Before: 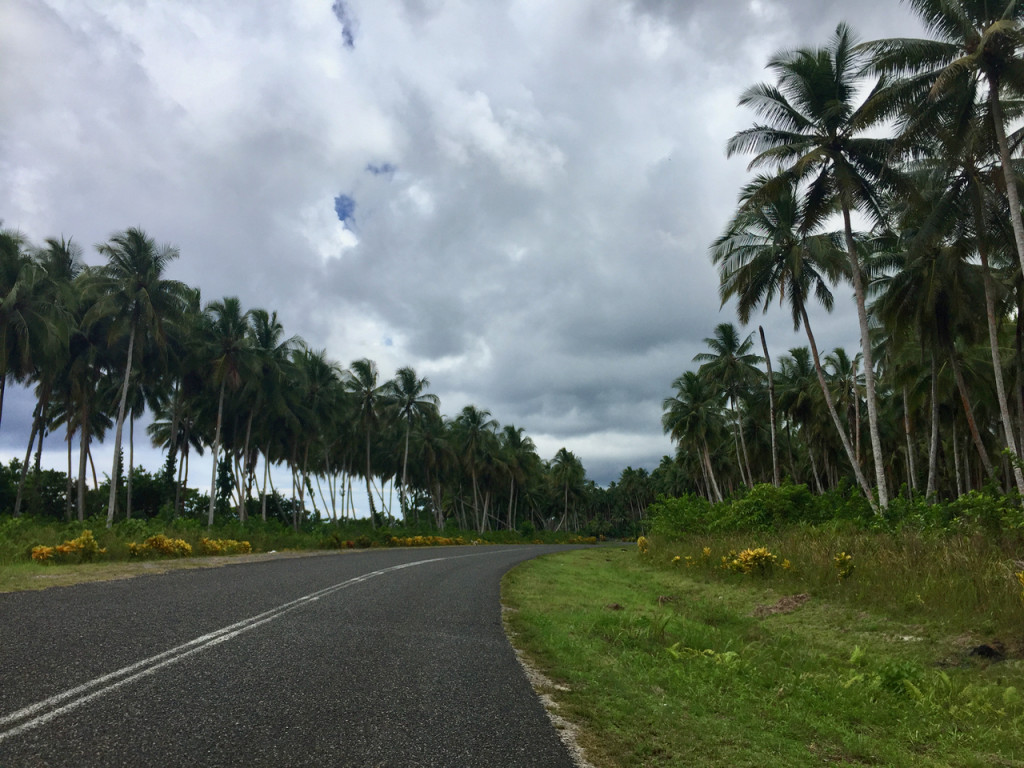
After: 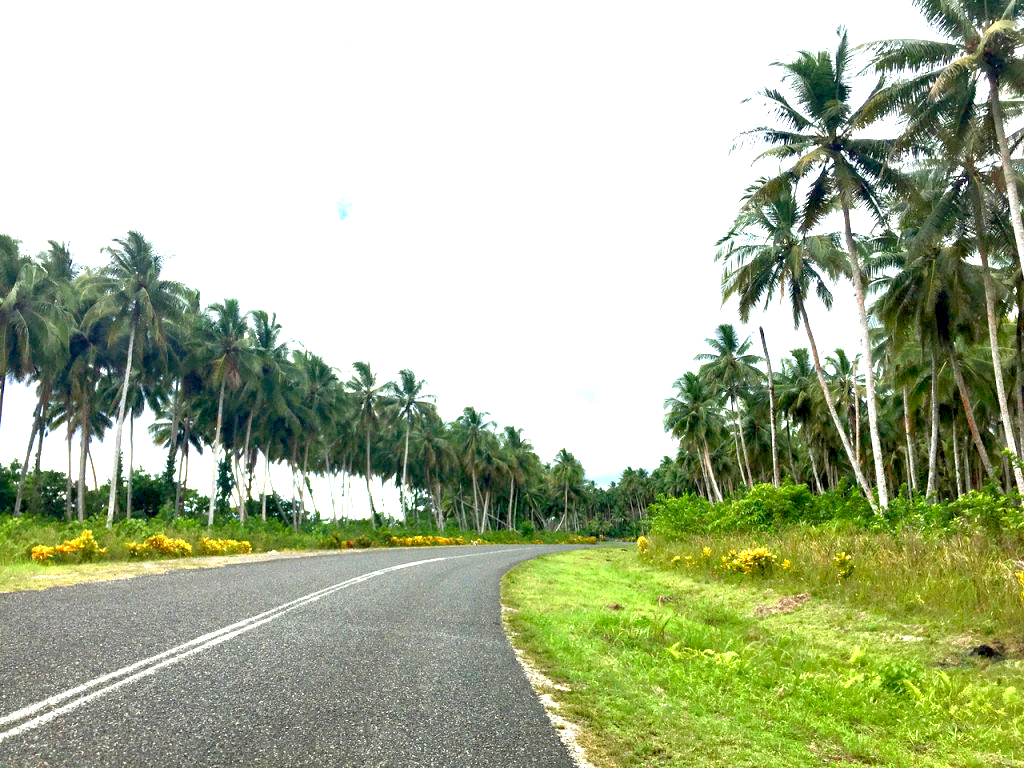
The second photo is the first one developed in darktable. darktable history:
exposure: black level correction 0.001, exposure 2.663 EV, compensate highlight preservation false
